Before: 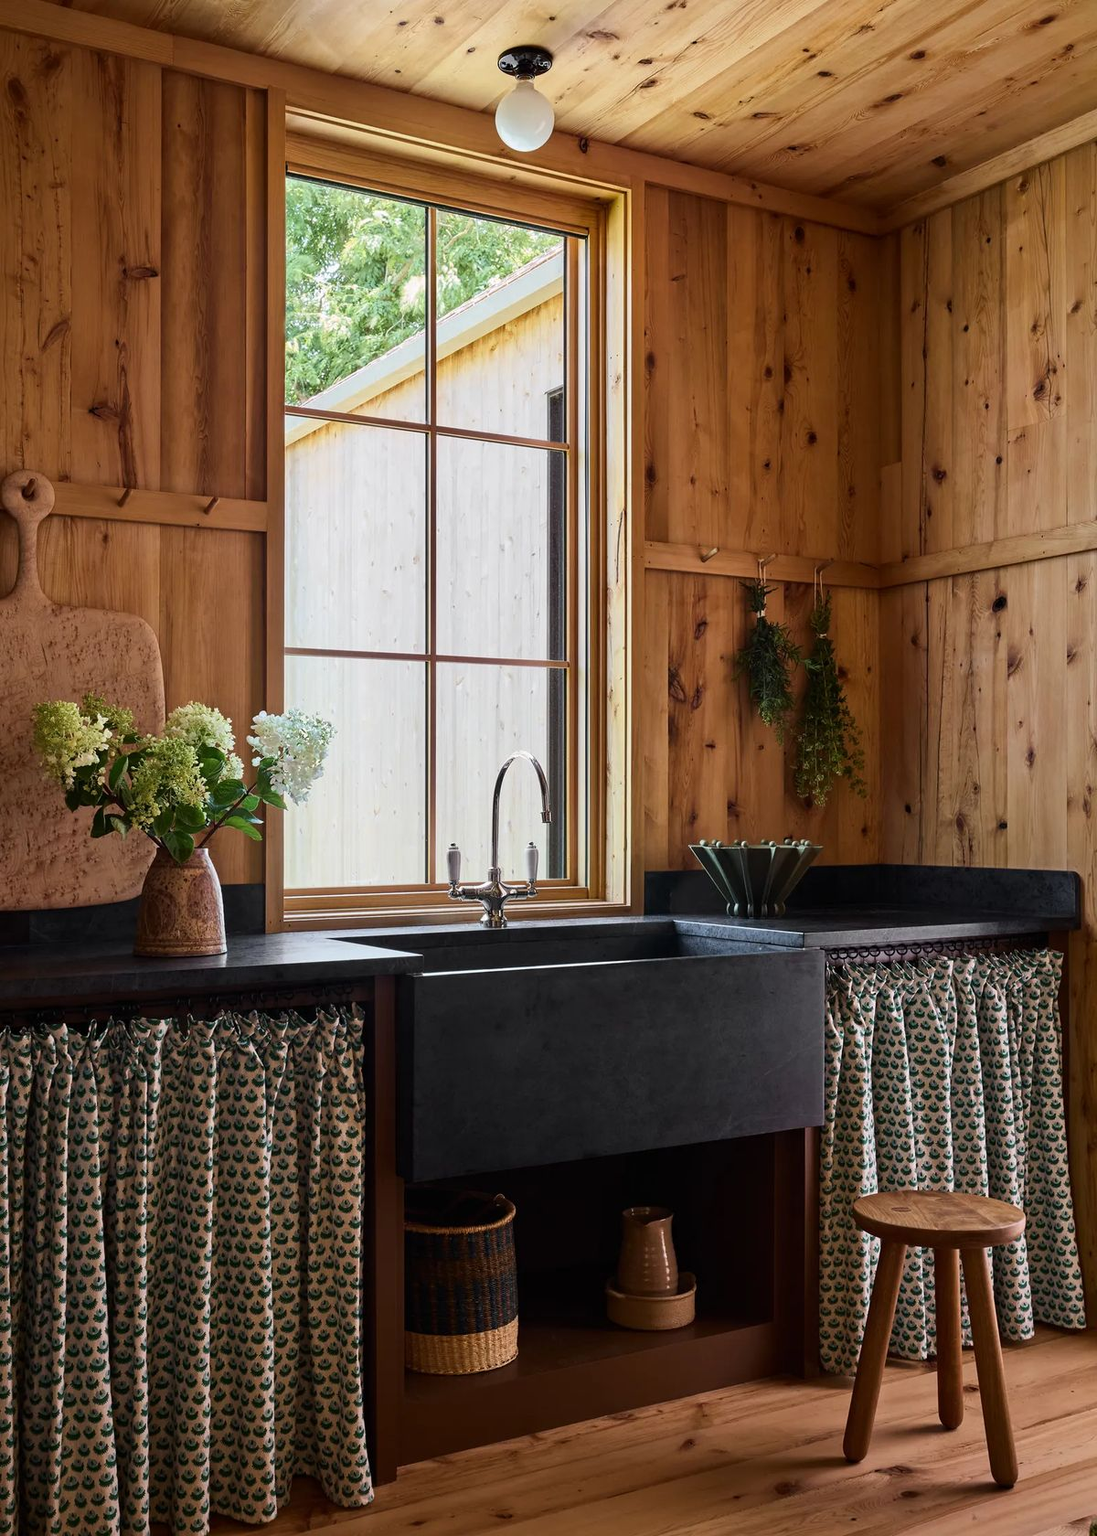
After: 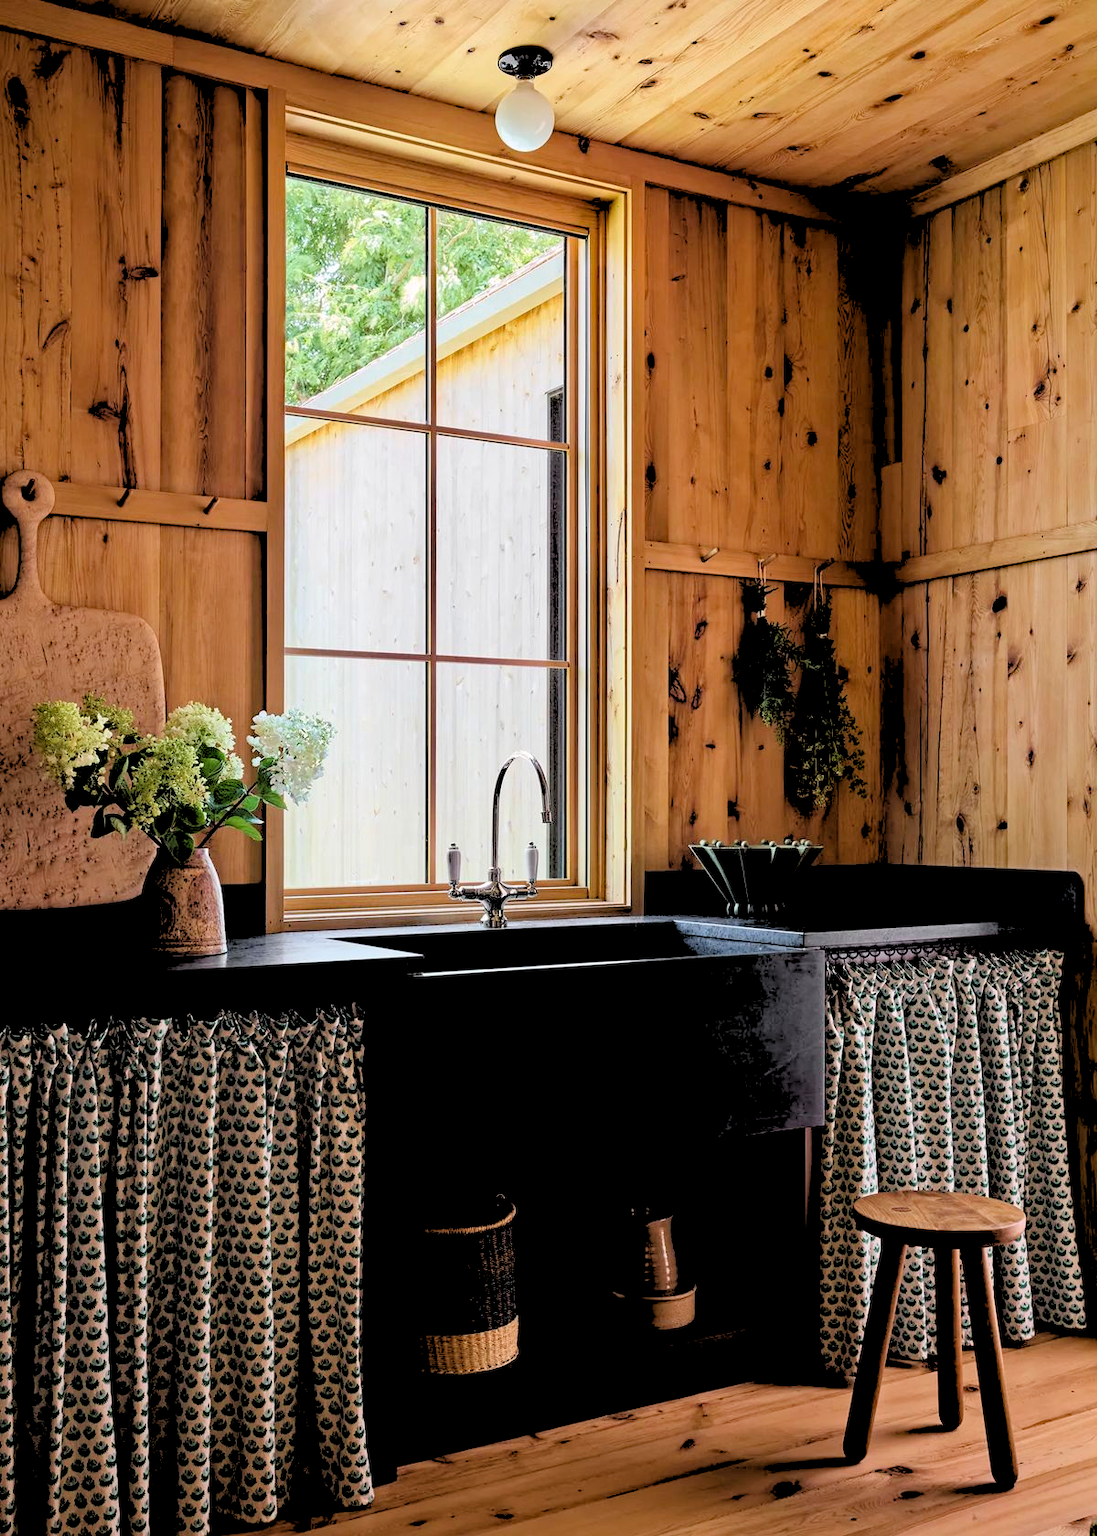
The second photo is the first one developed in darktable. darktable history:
rgb levels: levels [[0.027, 0.429, 0.996], [0, 0.5, 1], [0, 0.5, 1]]
haze removal: strength 0.25, distance 0.25, compatibility mode true, adaptive false
